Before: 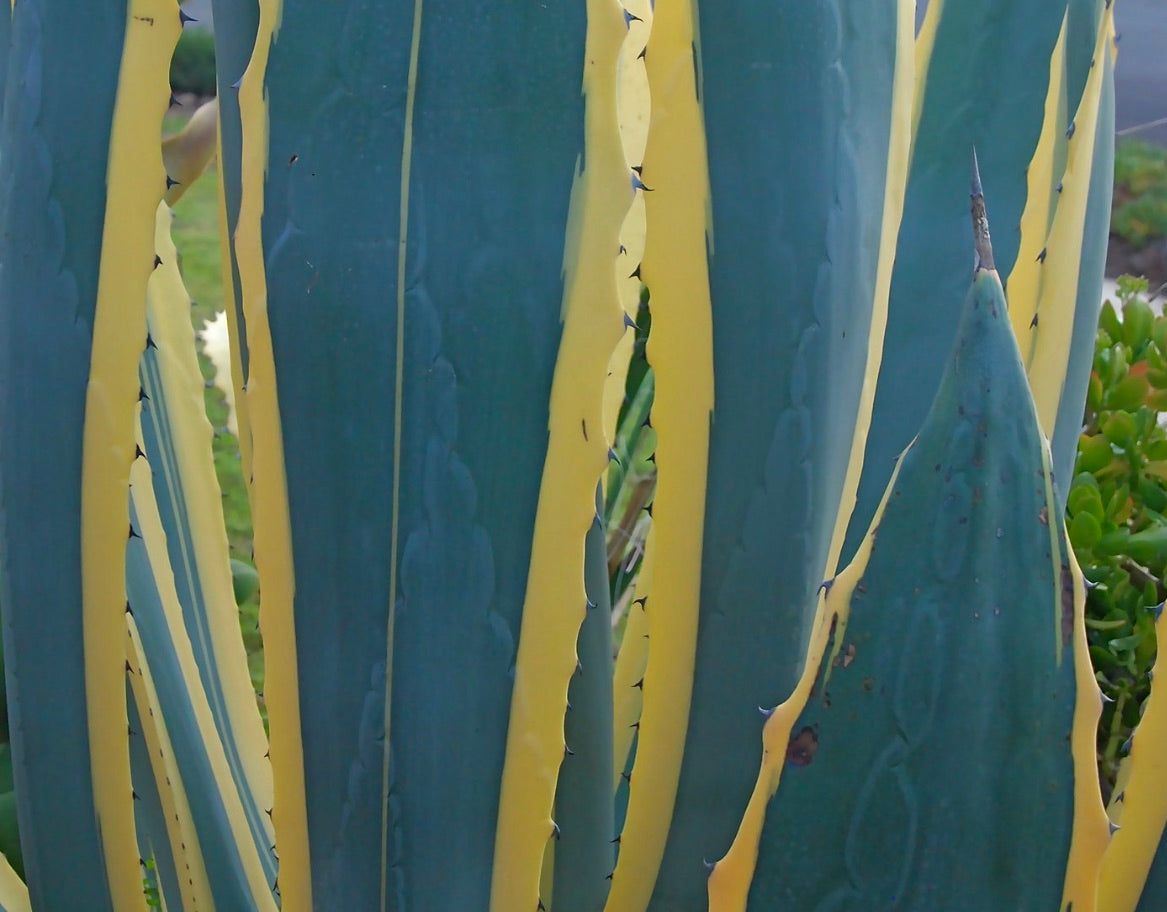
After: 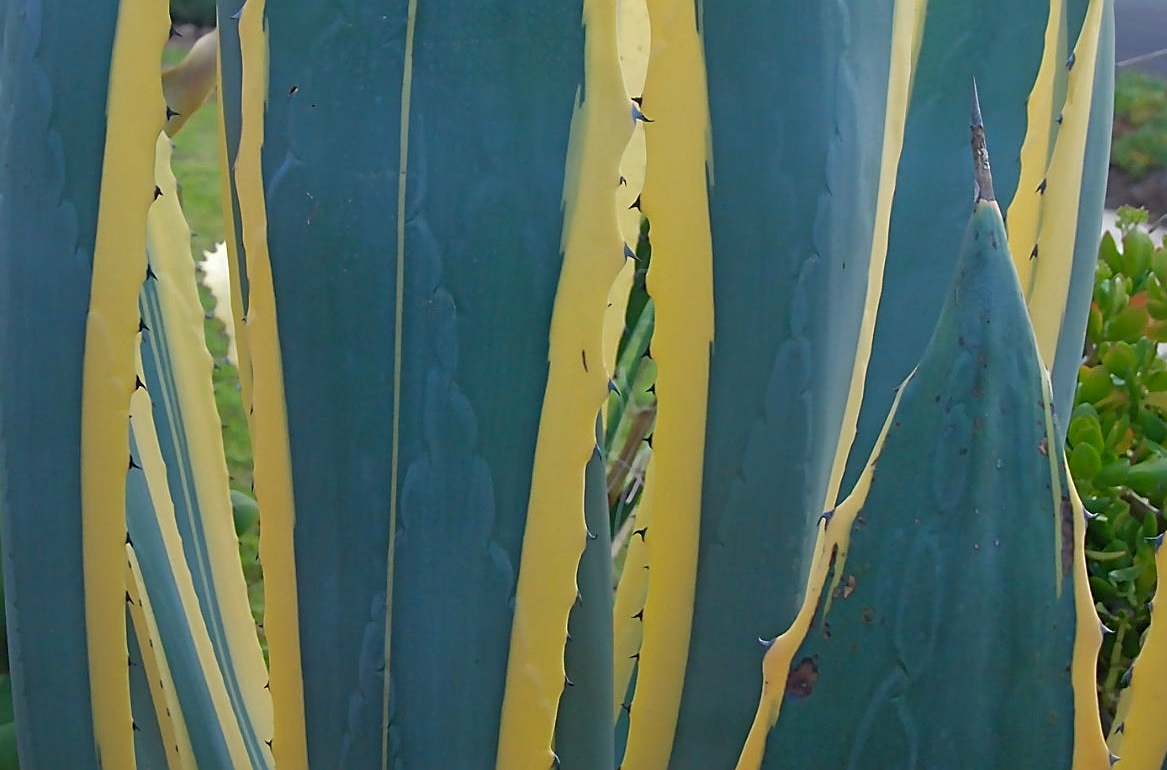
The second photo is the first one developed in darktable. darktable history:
sharpen: on, module defaults
crop: top 7.599%, bottom 7.924%
